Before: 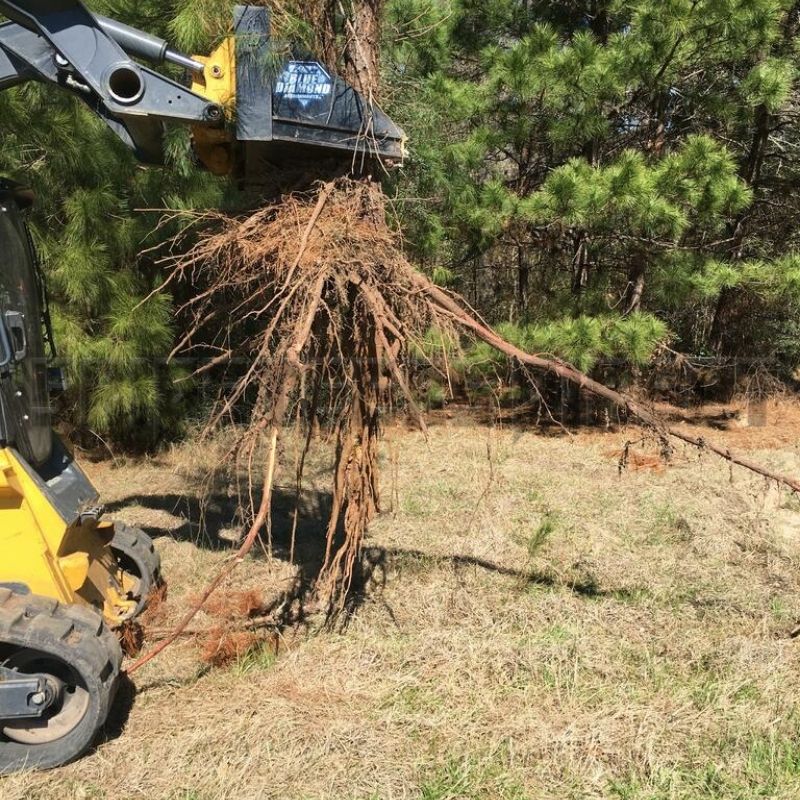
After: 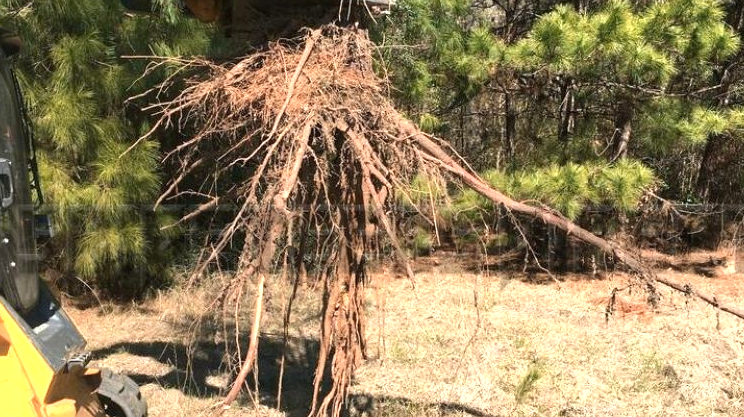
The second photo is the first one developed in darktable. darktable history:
exposure: exposure 0.636 EV, compensate highlight preservation false
color zones: curves: ch1 [(0, 0.455) (0.063, 0.455) (0.286, 0.495) (0.429, 0.5) (0.571, 0.5) (0.714, 0.5) (0.857, 0.5) (1, 0.455)]; ch2 [(0, 0.532) (0.063, 0.521) (0.233, 0.447) (0.429, 0.489) (0.571, 0.5) (0.714, 0.5) (0.857, 0.5) (1, 0.532)]
crop: left 1.744%, top 19.225%, right 5.069%, bottom 28.357%
